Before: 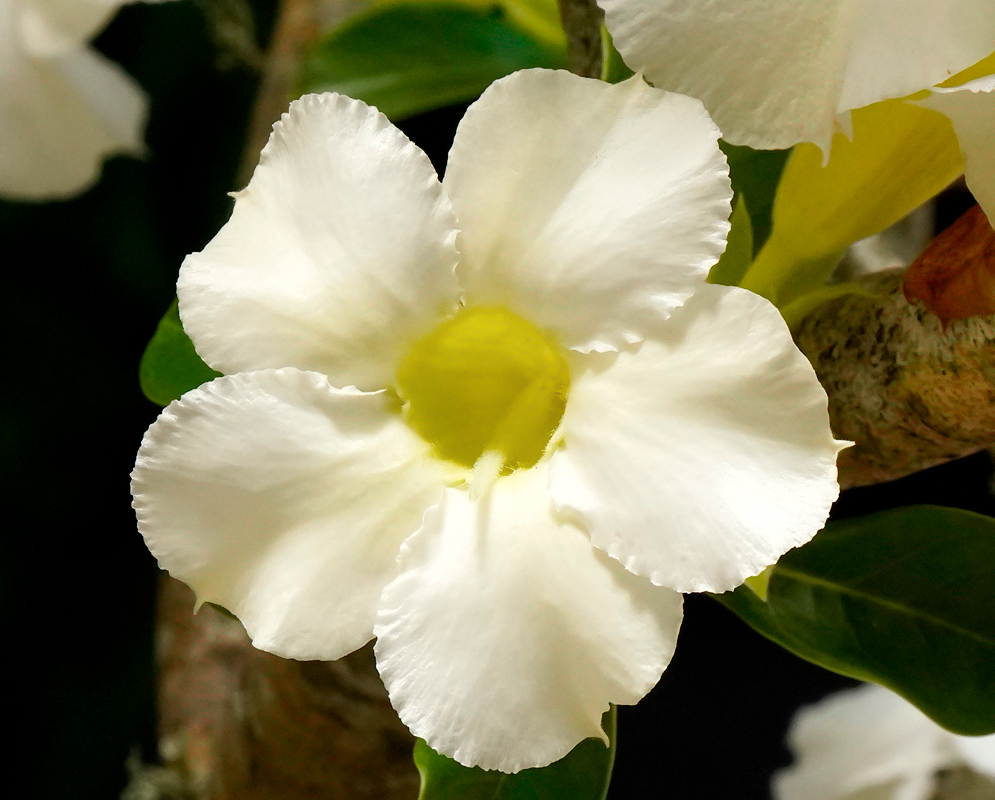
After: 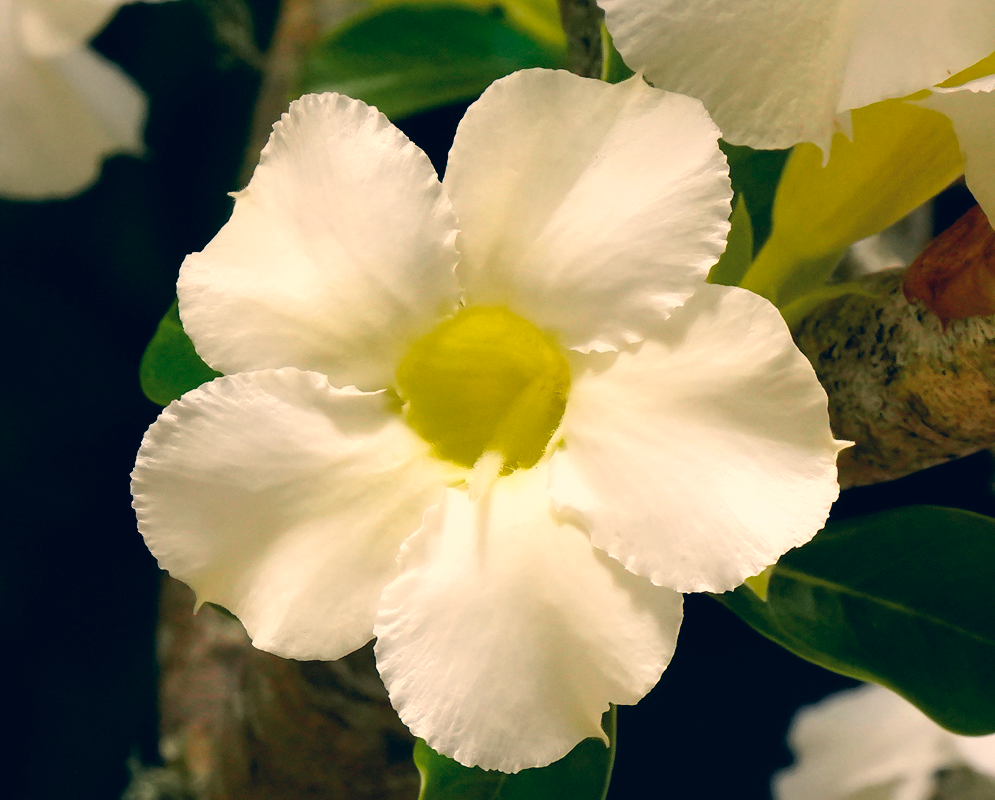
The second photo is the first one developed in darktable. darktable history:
color correction: highlights a* 10.31, highlights b* 14.08, shadows a* -9.9, shadows b* -14.99
